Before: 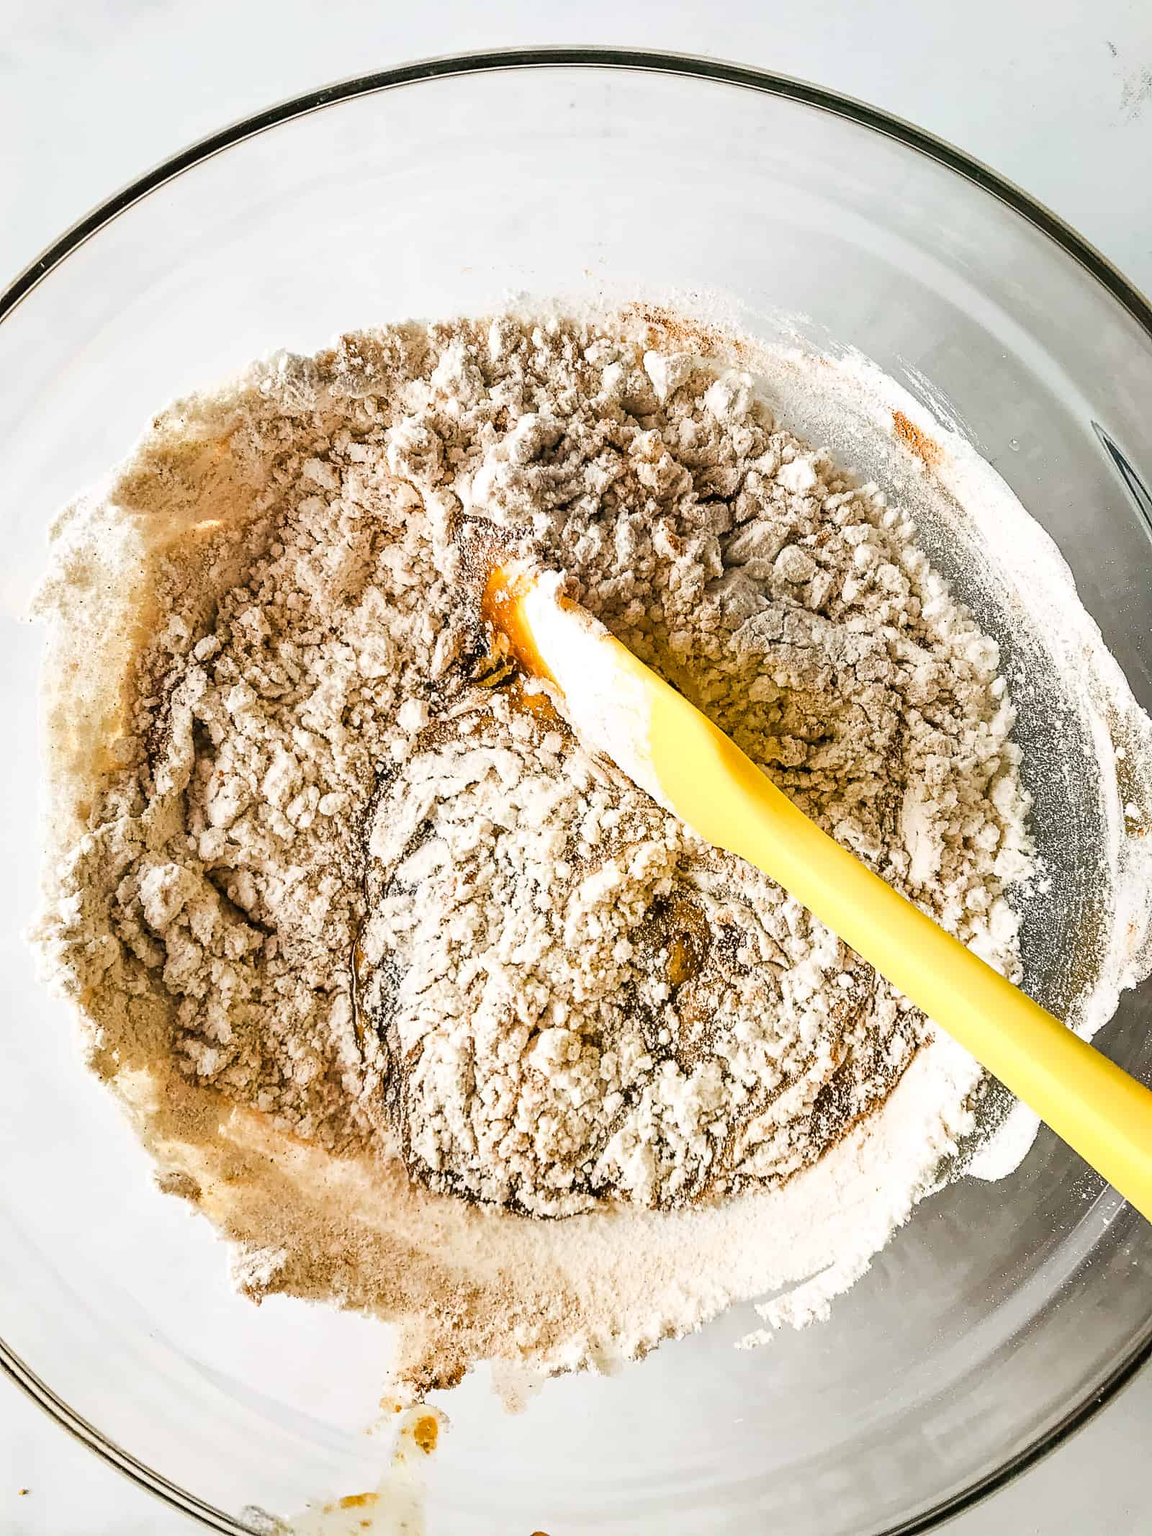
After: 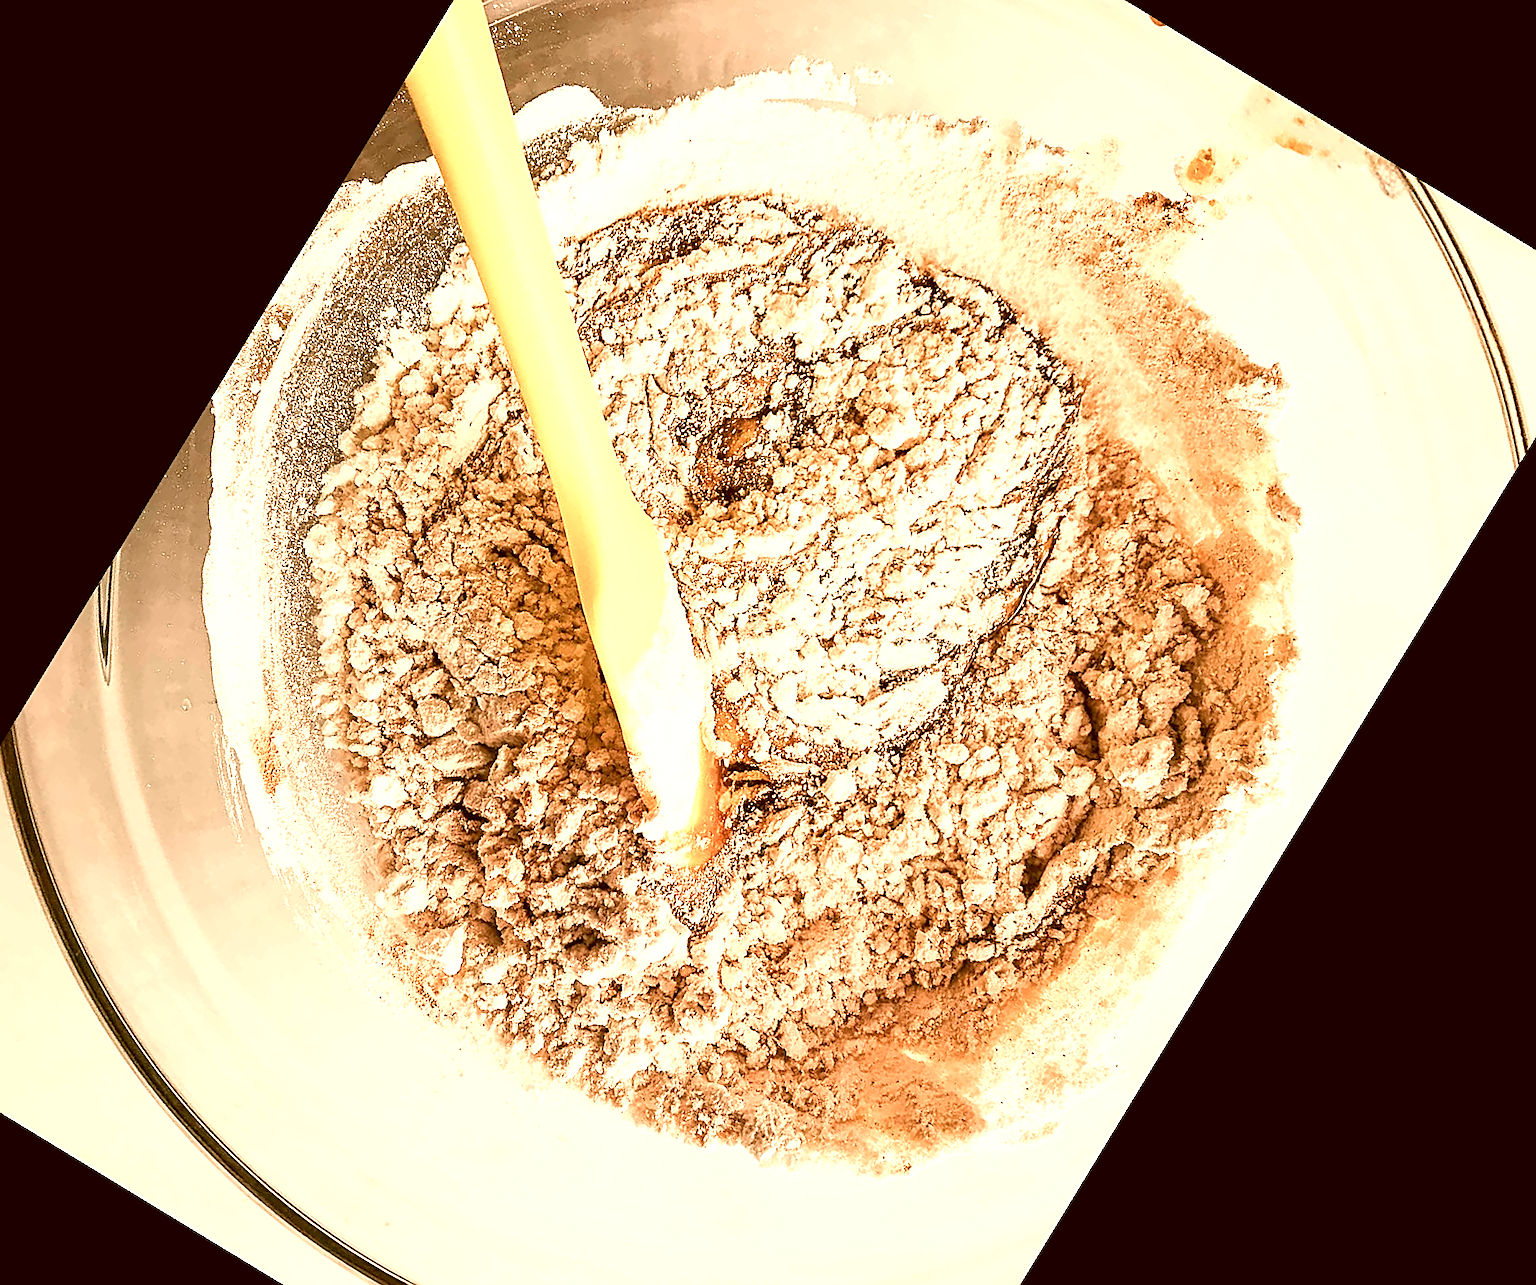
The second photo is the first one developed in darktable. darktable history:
white balance: red 1.467, blue 0.684
crop and rotate: angle 148.68°, left 9.111%, top 15.603%, right 4.588%, bottom 17.041%
exposure: exposure 0.191 EV, compensate highlight preservation false
contrast brightness saturation: saturation -0.17
sharpen: on, module defaults
color correction: highlights a* -14.62, highlights b* -16.22, shadows a* 10.12, shadows b* 29.4
